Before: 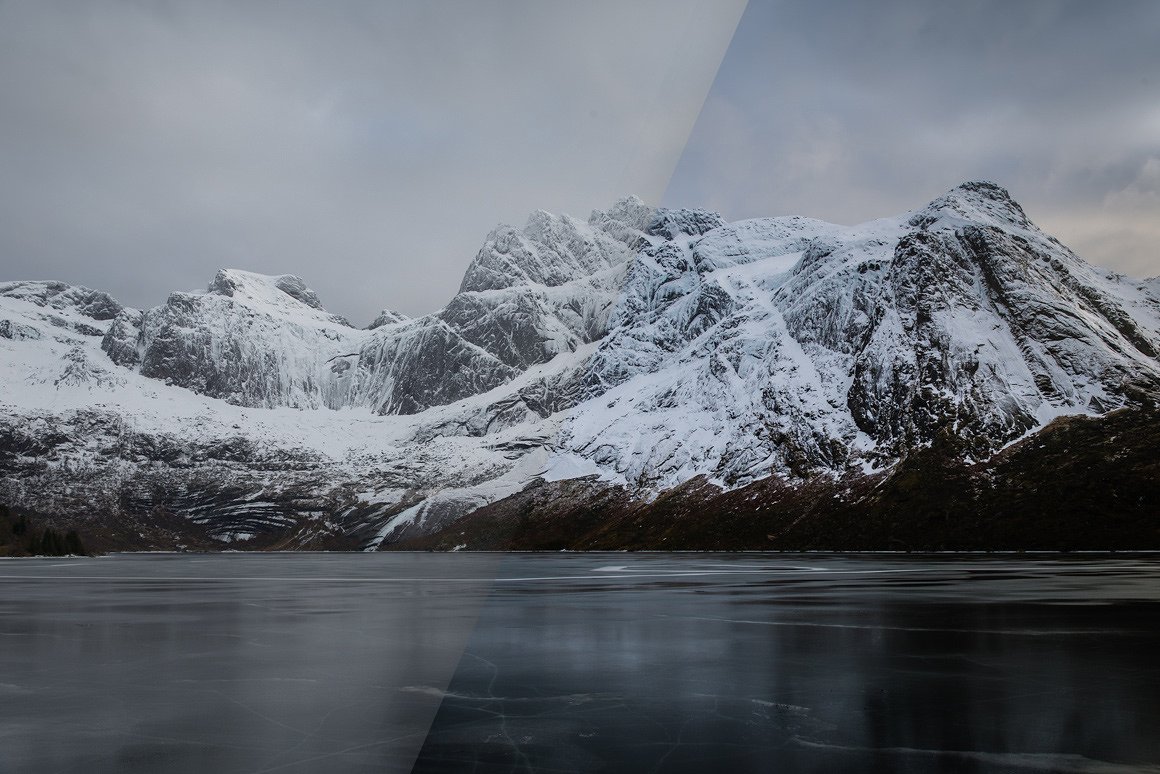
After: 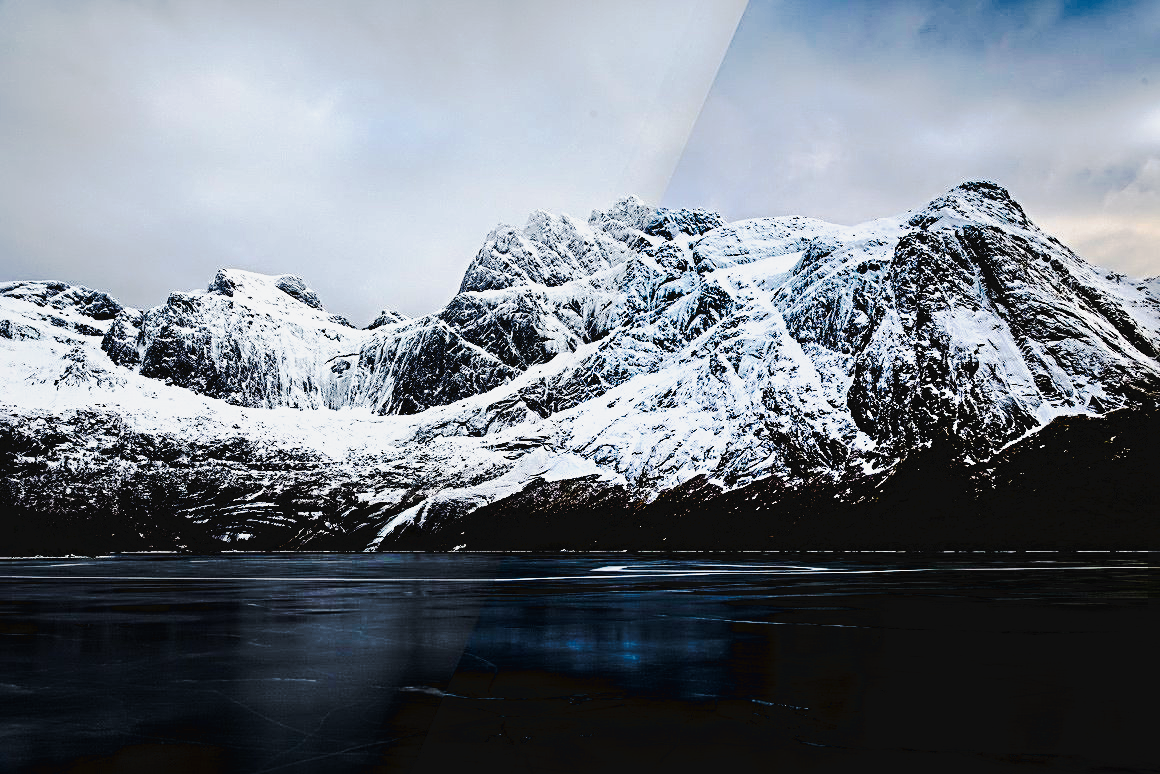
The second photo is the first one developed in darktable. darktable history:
tone curve: curves: ch0 [(0, 0) (0.003, 0.043) (0.011, 0.043) (0.025, 0.035) (0.044, 0.042) (0.069, 0.035) (0.1, 0.03) (0.136, 0.017) (0.177, 0.03) (0.224, 0.06) (0.277, 0.118) (0.335, 0.189) (0.399, 0.297) (0.468, 0.483) (0.543, 0.631) (0.623, 0.746) (0.709, 0.823) (0.801, 0.944) (0.898, 0.966) (1, 1)], preserve colors none
sigmoid: contrast 2, skew -0.2, preserve hue 0%, red attenuation 0.1, red rotation 0.035, green attenuation 0.1, green rotation -0.017, blue attenuation 0.15, blue rotation -0.052, base primaries Rec2020
sharpen: radius 4.883
color zones: curves: ch0 [(0.224, 0.526) (0.75, 0.5)]; ch1 [(0.055, 0.526) (0.224, 0.761) (0.377, 0.526) (0.75, 0.5)]
